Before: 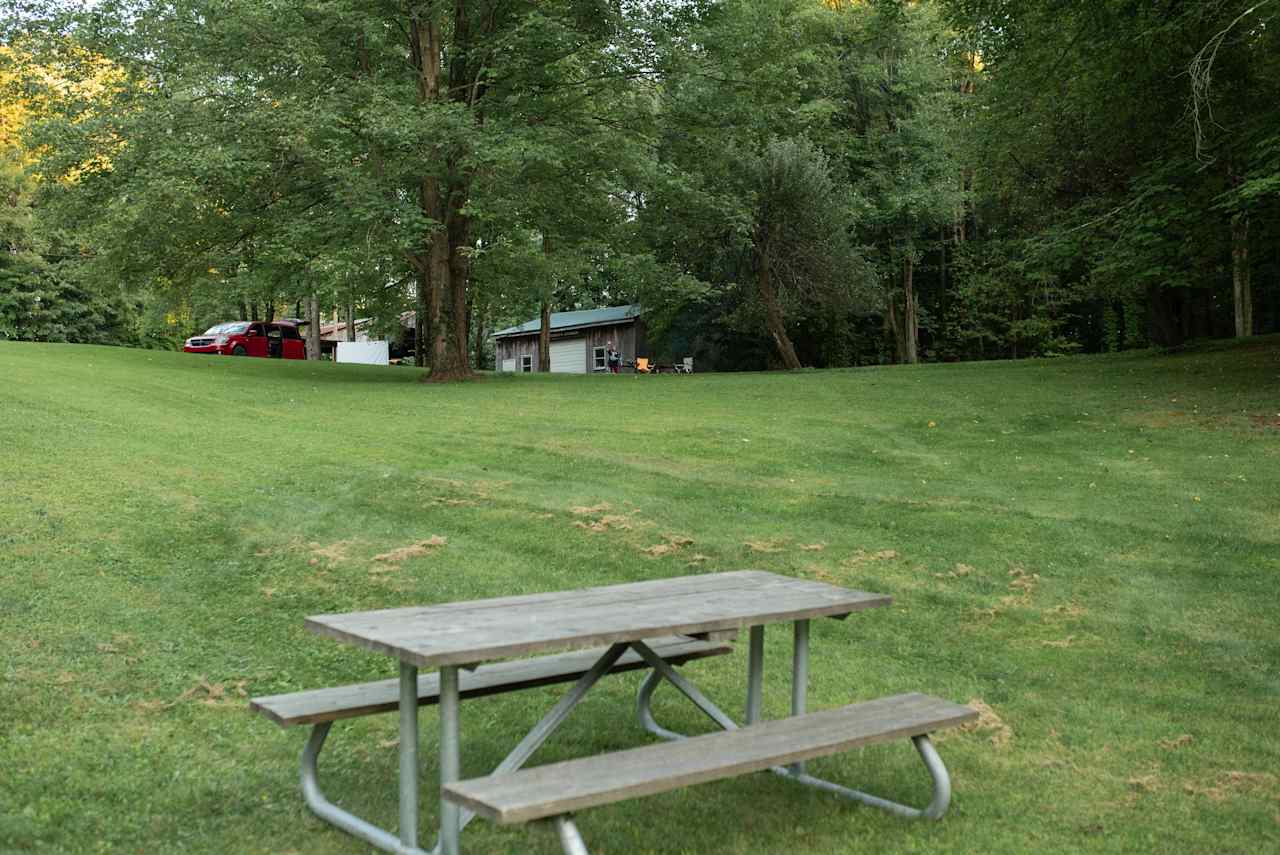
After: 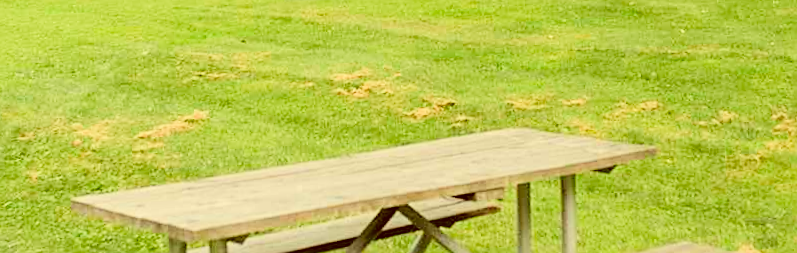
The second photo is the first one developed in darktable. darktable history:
color correction: highlights a* 1.12, highlights b* 24.26, shadows a* 15.58, shadows b* 24.26
rotate and perspective: rotation -3°, crop left 0.031, crop right 0.968, crop top 0.07, crop bottom 0.93
crop: left 18.091%, top 51.13%, right 17.525%, bottom 16.85%
contrast brightness saturation: contrast 0.07, brightness 0.08, saturation 0.18
filmic rgb: black relative exposure -7.65 EV, white relative exposure 4.56 EV, hardness 3.61
sharpen: on, module defaults
exposure: black level correction 0, exposure 1.2 EV, compensate exposure bias true, compensate highlight preservation false
